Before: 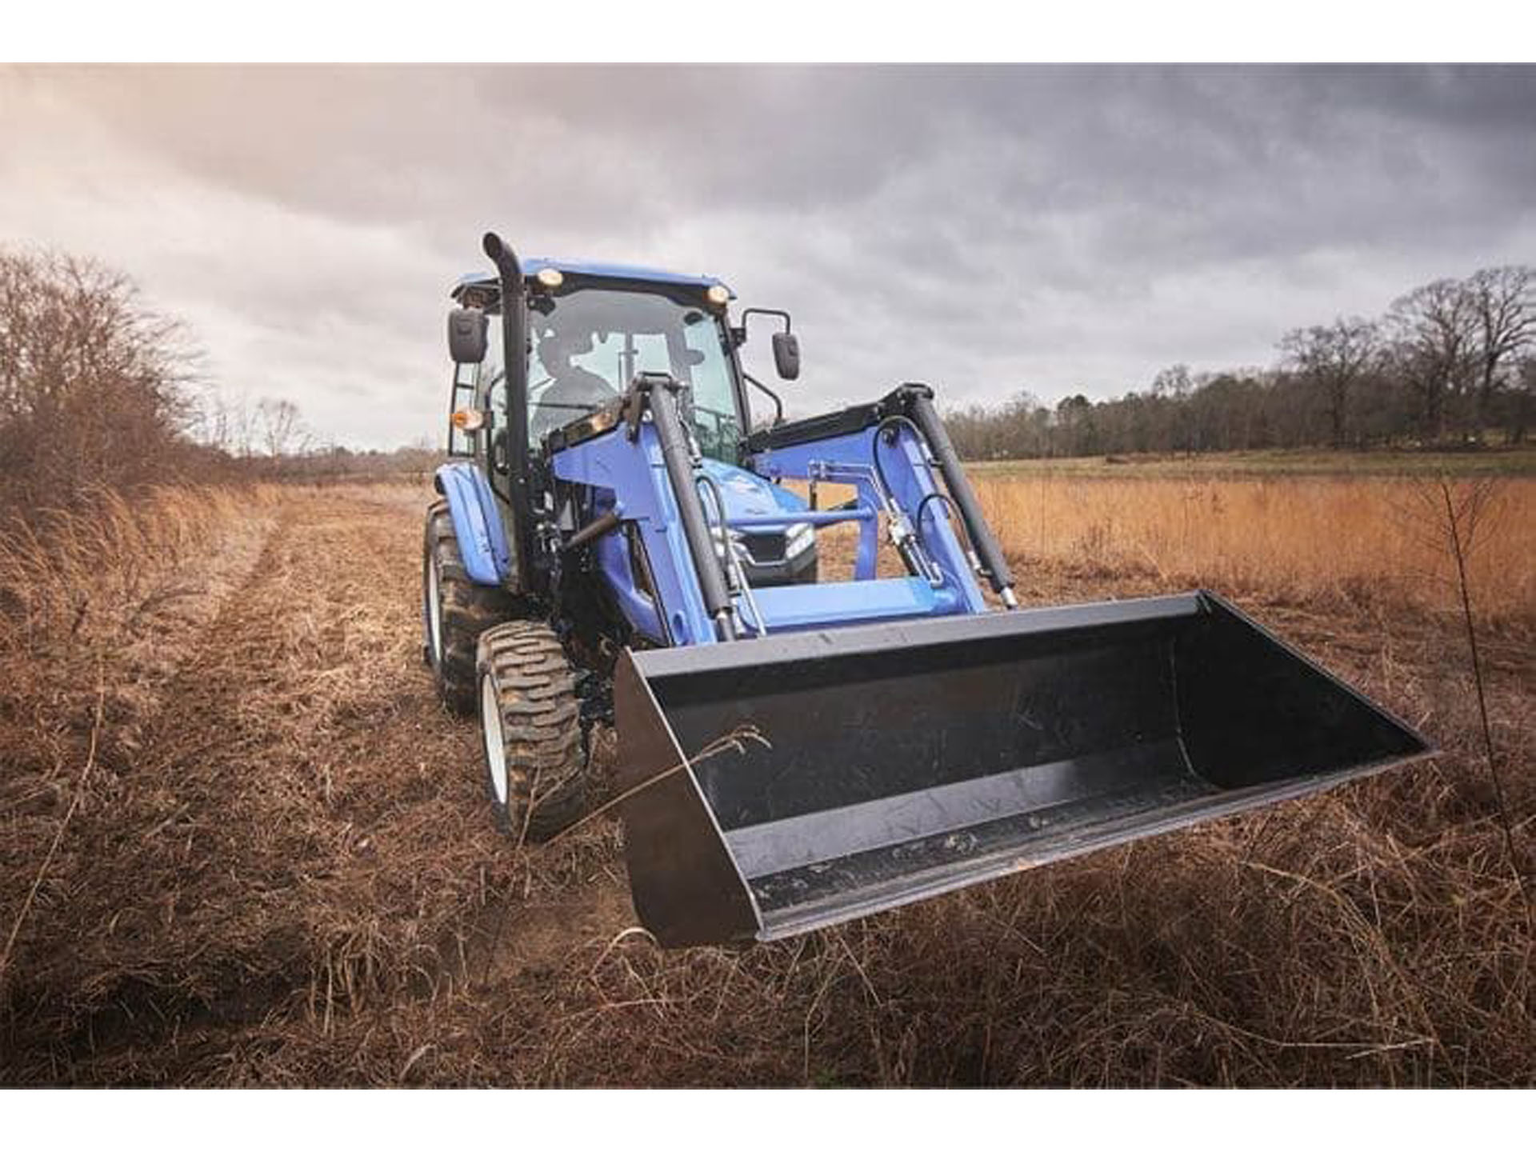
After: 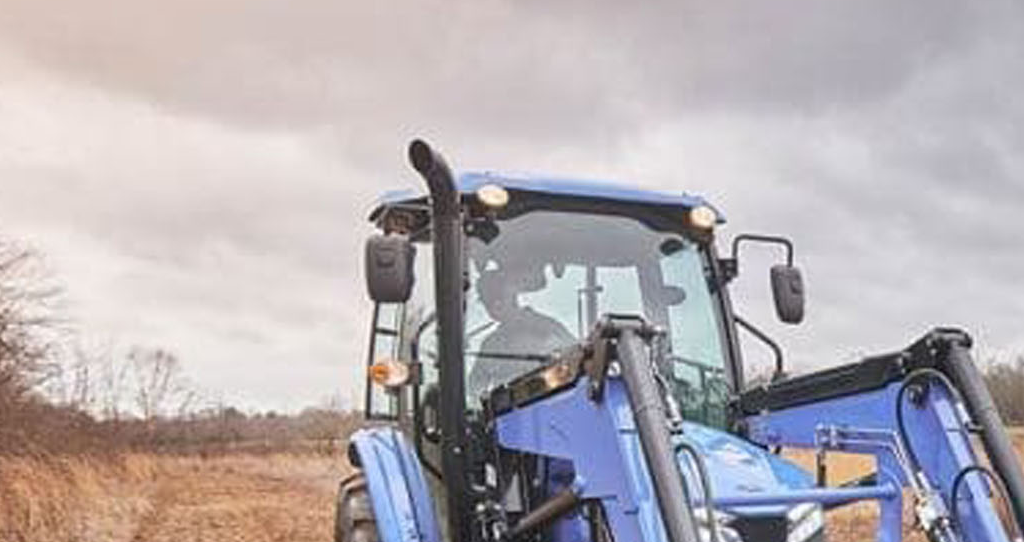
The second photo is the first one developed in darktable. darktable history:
crop: left 10.164%, top 10.55%, right 36.476%, bottom 51.811%
